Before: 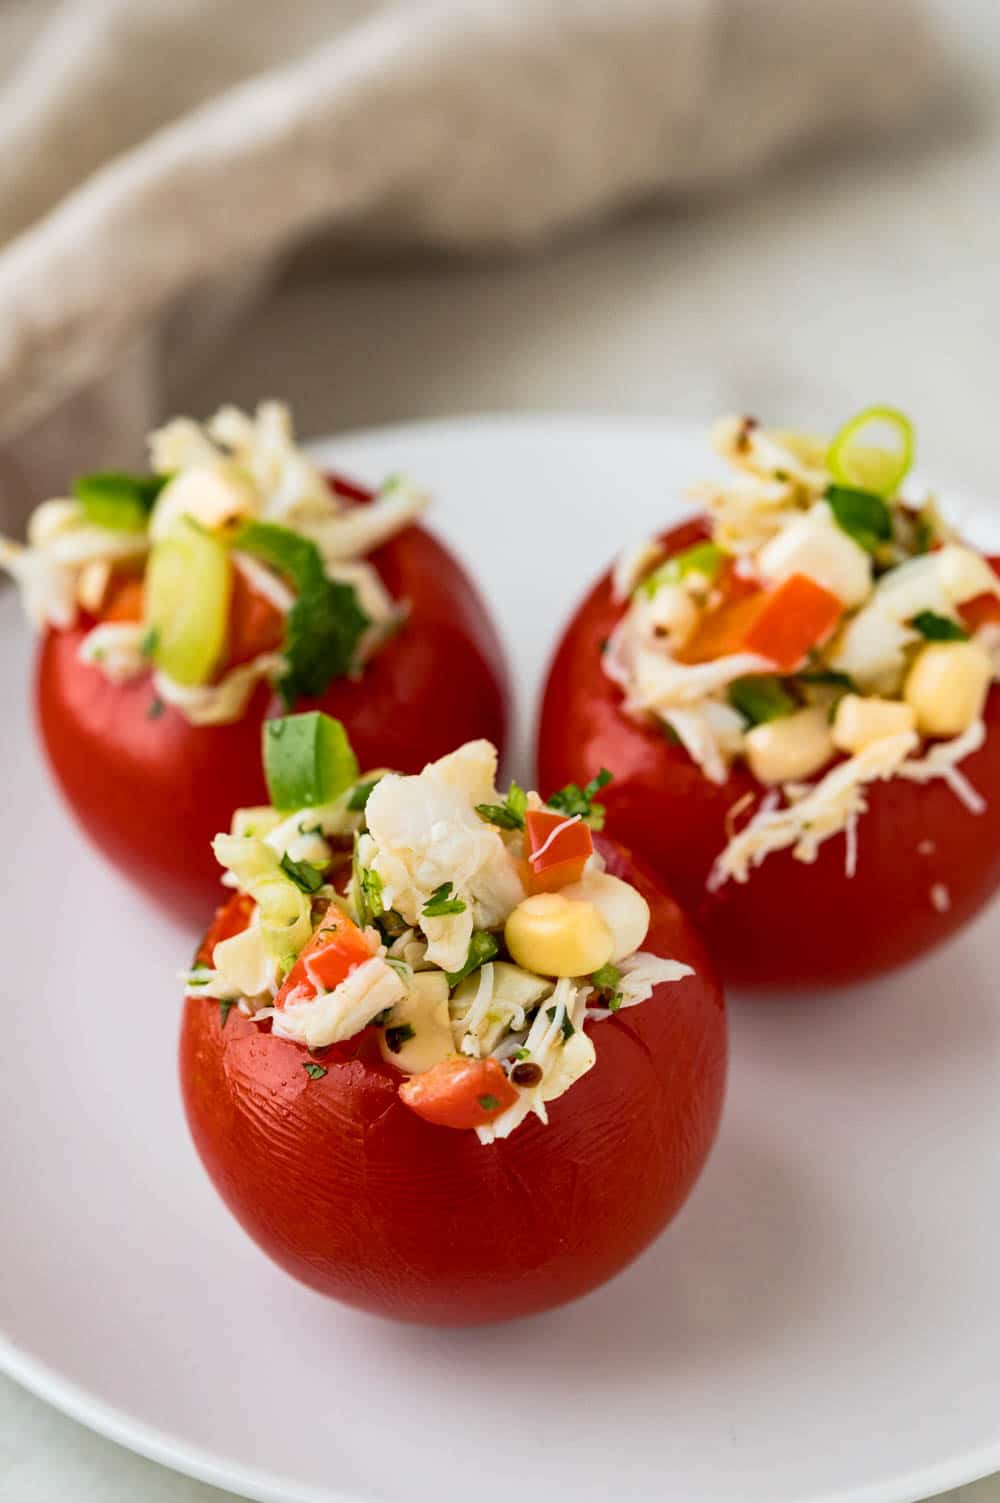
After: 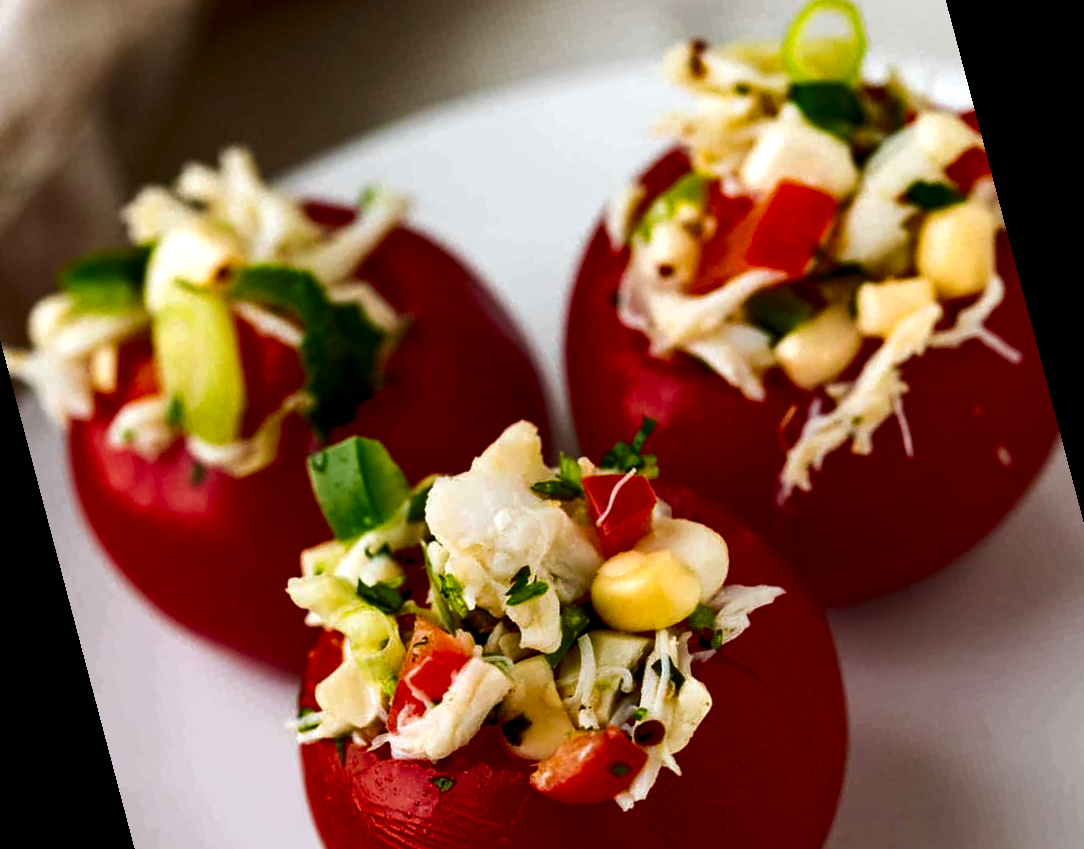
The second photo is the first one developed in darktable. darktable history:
rgb levels: levels [[0.01, 0.419, 0.839], [0, 0.5, 1], [0, 0.5, 1]]
contrast brightness saturation: contrast 0.09, brightness -0.59, saturation 0.17
rotate and perspective: rotation -14.8°, crop left 0.1, crop right 0.903, crop top 0.25, crop bottom 0.748
